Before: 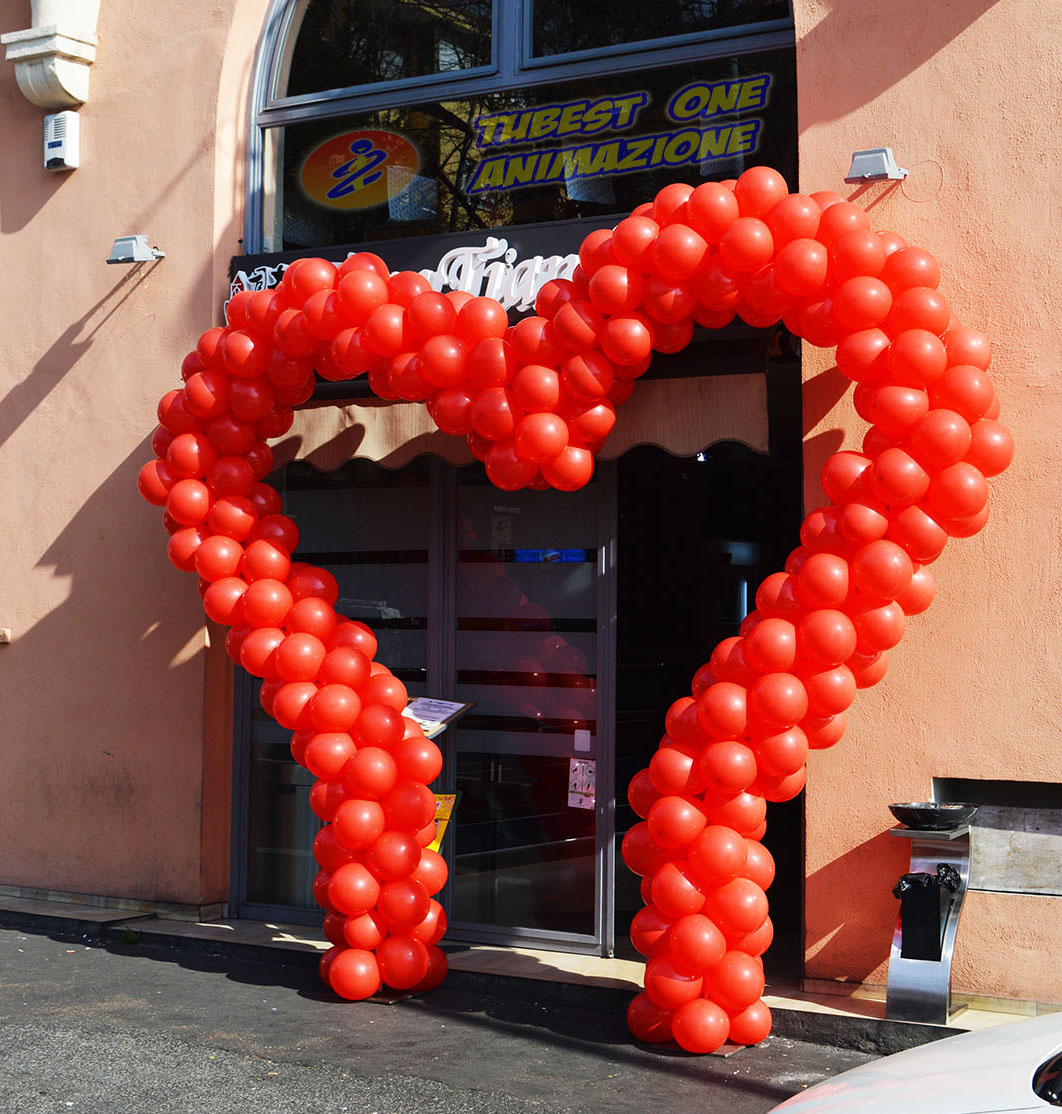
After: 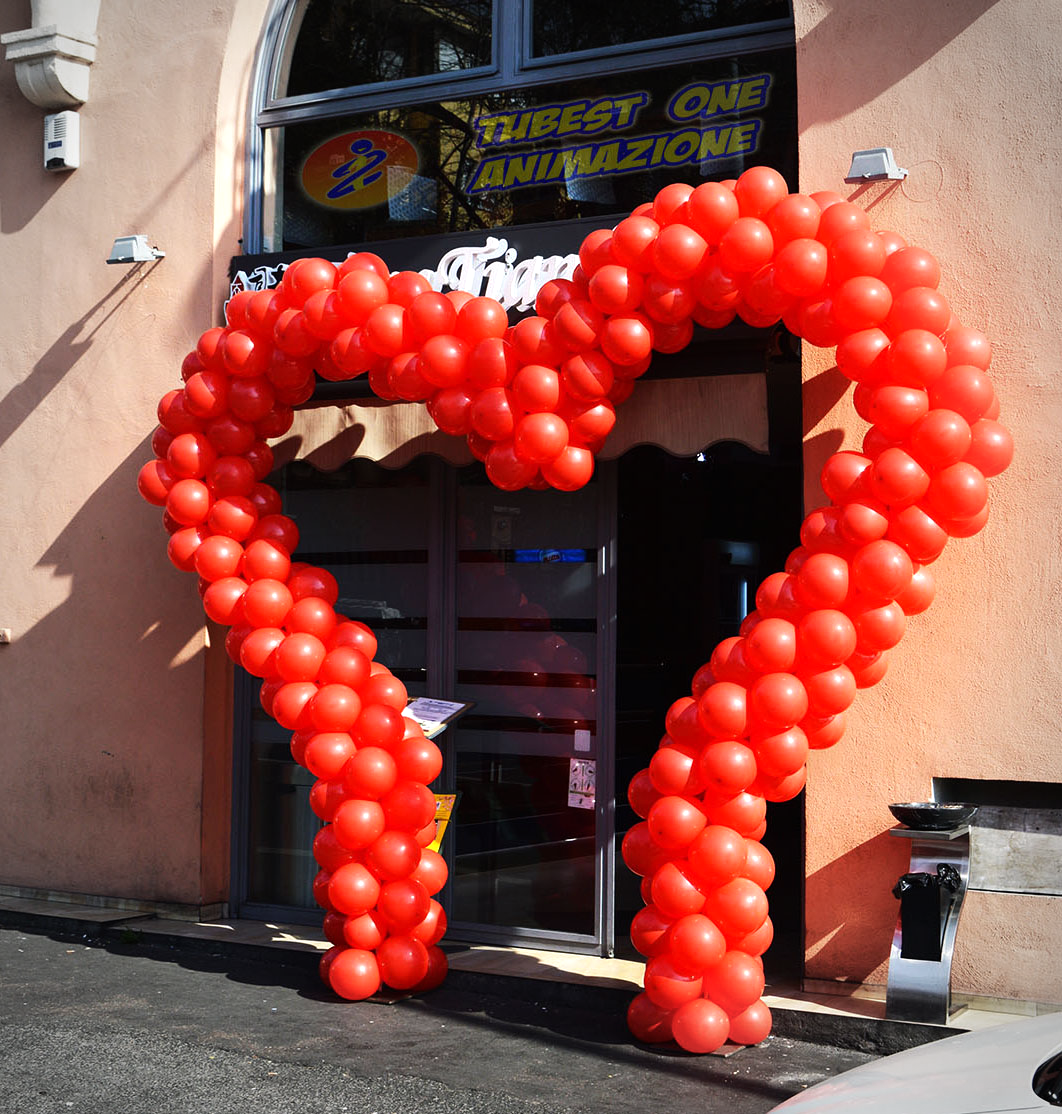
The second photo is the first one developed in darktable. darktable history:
vignetting: automatic ratio true
tone equalizer: -8 EV -0.417 EV, -7 EV -0.389 EV, -6 EV -0.333 EV, -5 EV -0.222 EV, -3 EV 0.222 EV, -2 EV 0.333 EV, -1 EV 0.389 EV, +0 EV 0.417 EV, edges refinement/feathering 500, mask exposure compensation -1.57 EV, preserve details no
